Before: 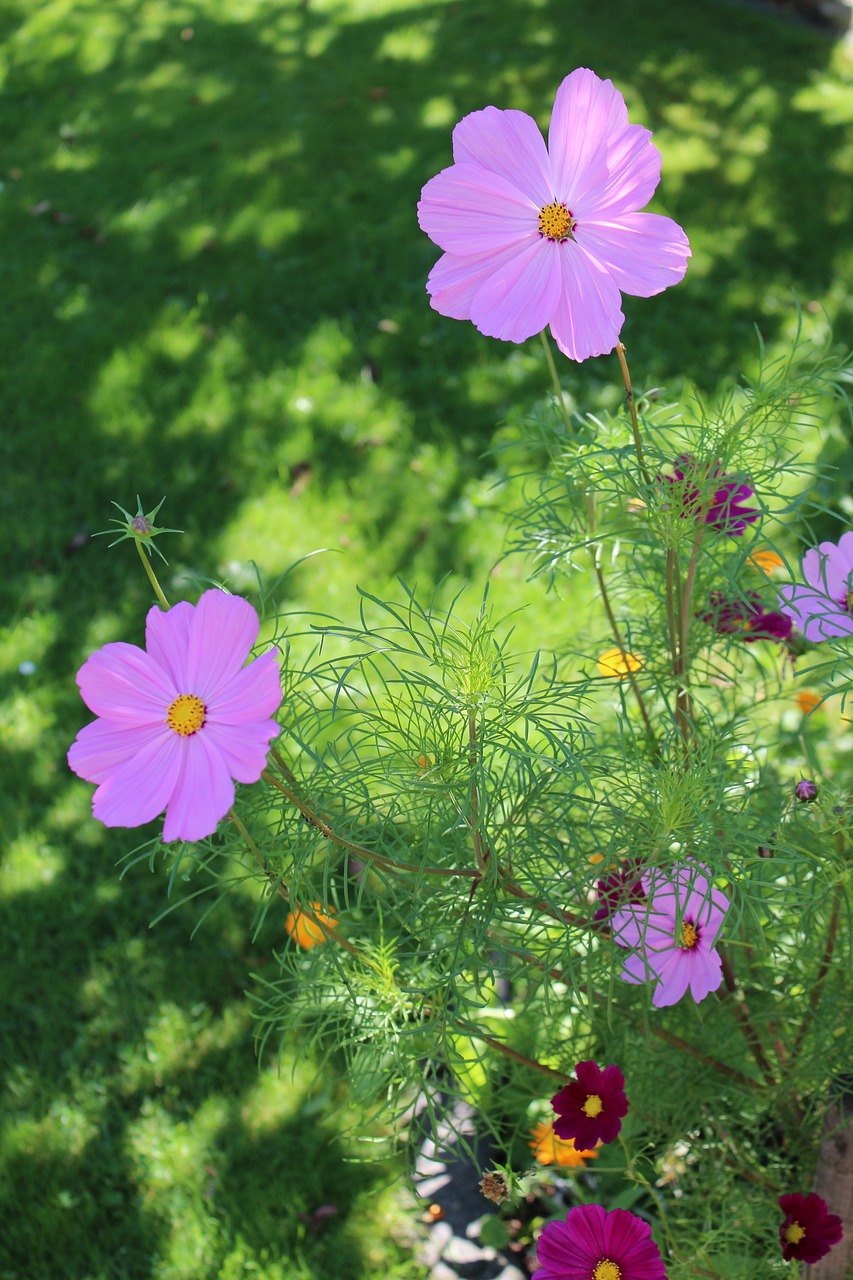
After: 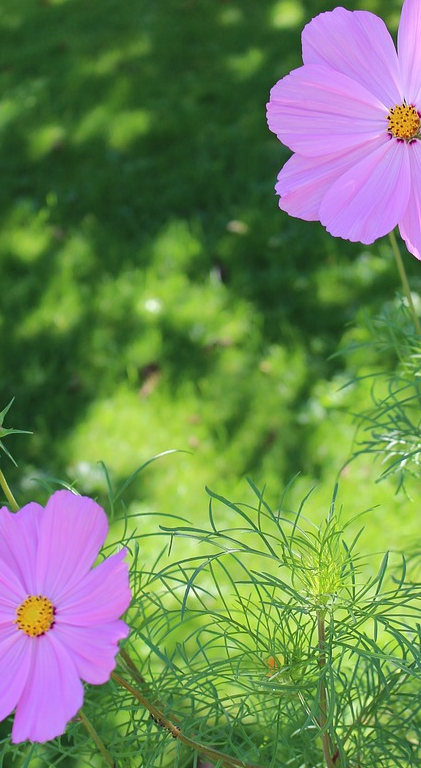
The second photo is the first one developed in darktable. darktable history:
crop: left 17.814%, top 7.749%, right 32.737%, bottom 32.249%
